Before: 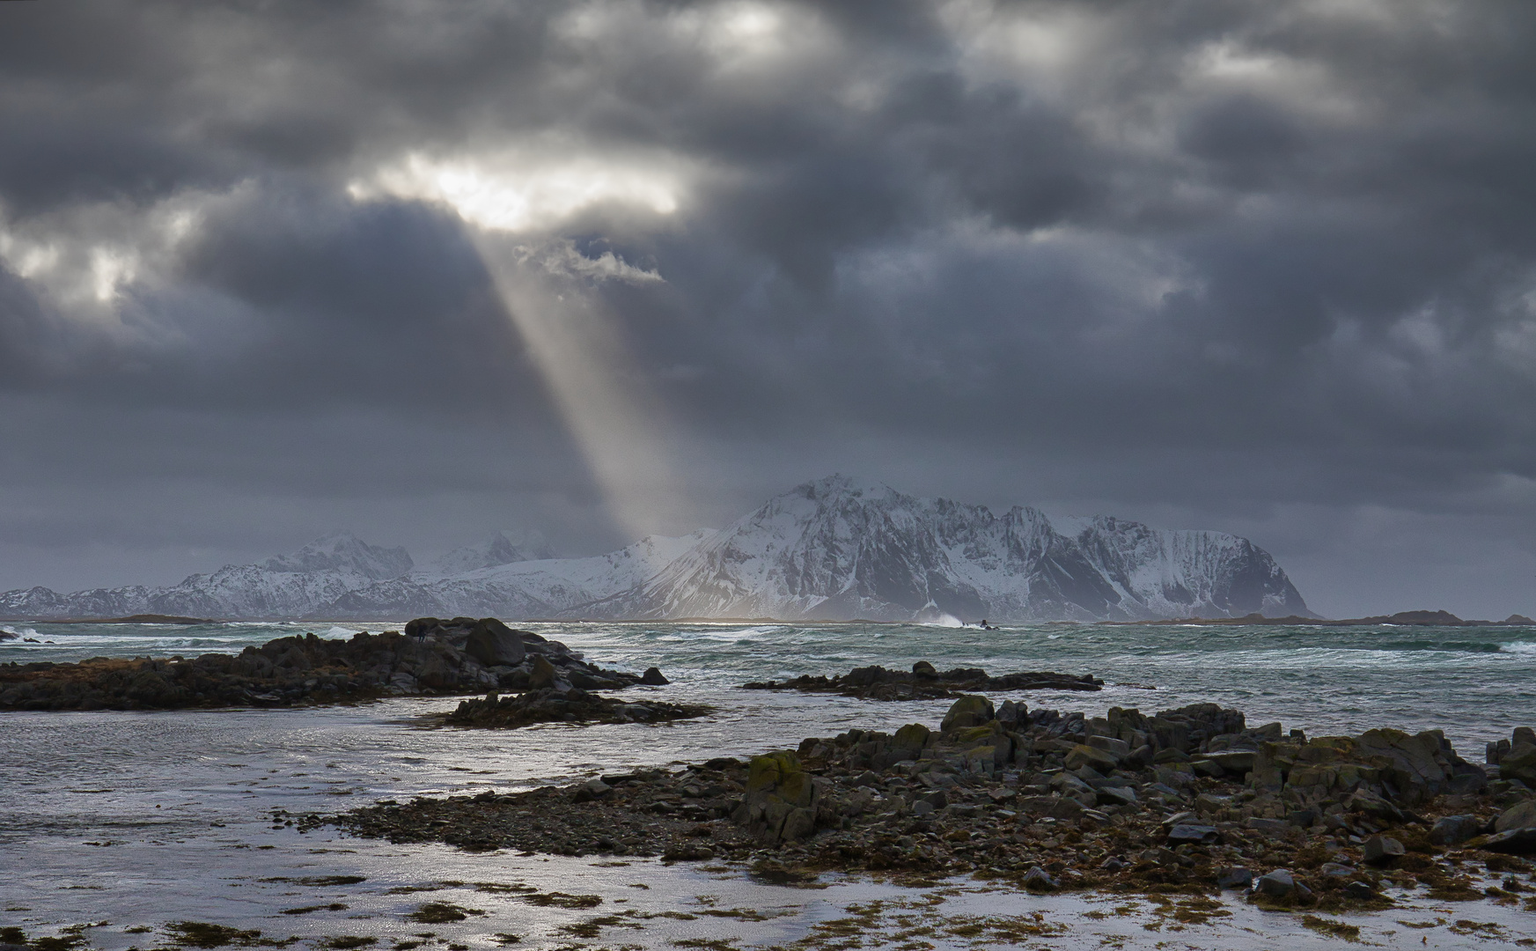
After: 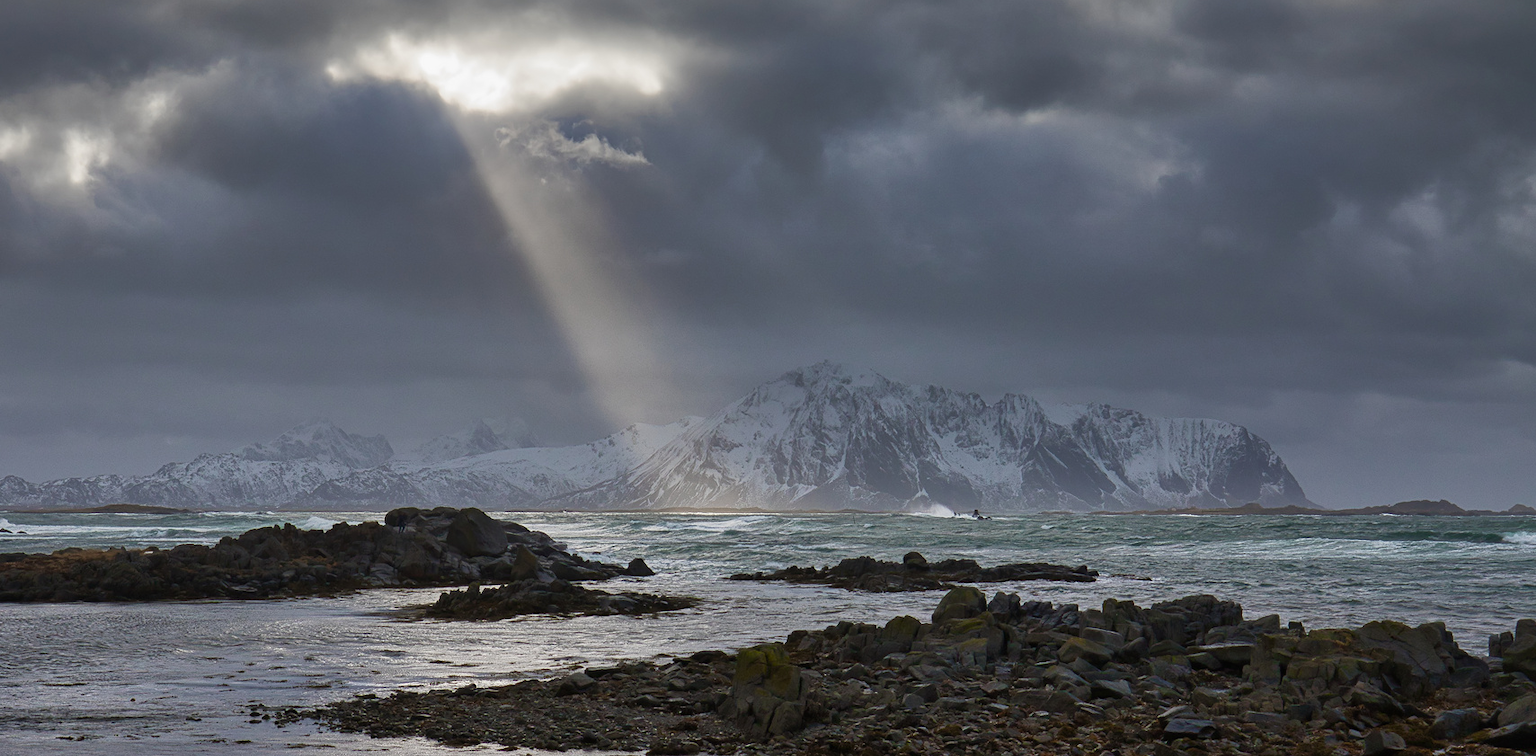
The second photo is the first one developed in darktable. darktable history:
crop and rotate: left 1.872%, top 12.697%, right 0.174%, bottom 9.284%
